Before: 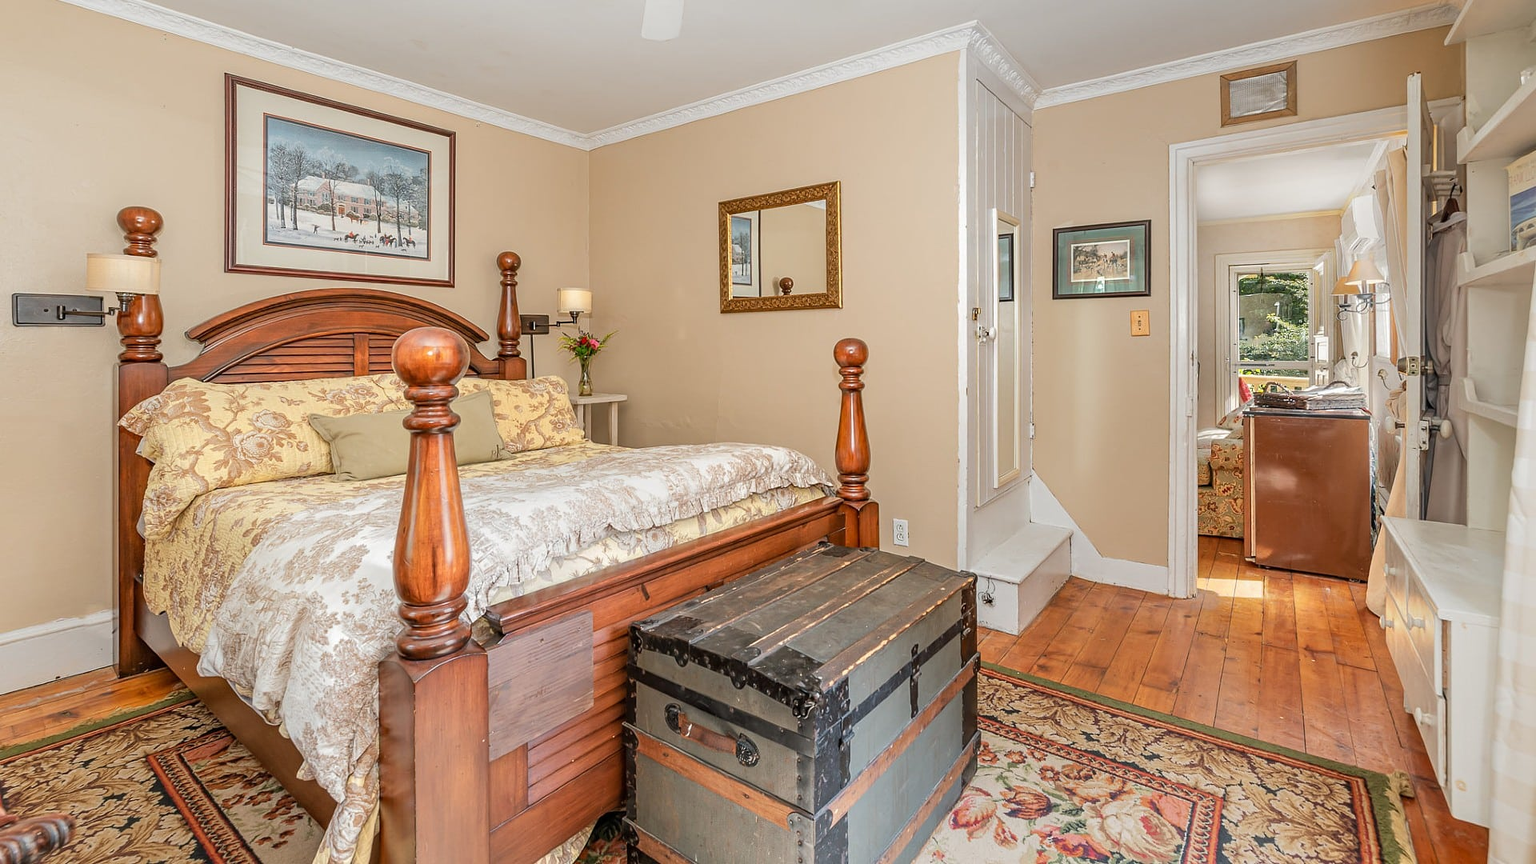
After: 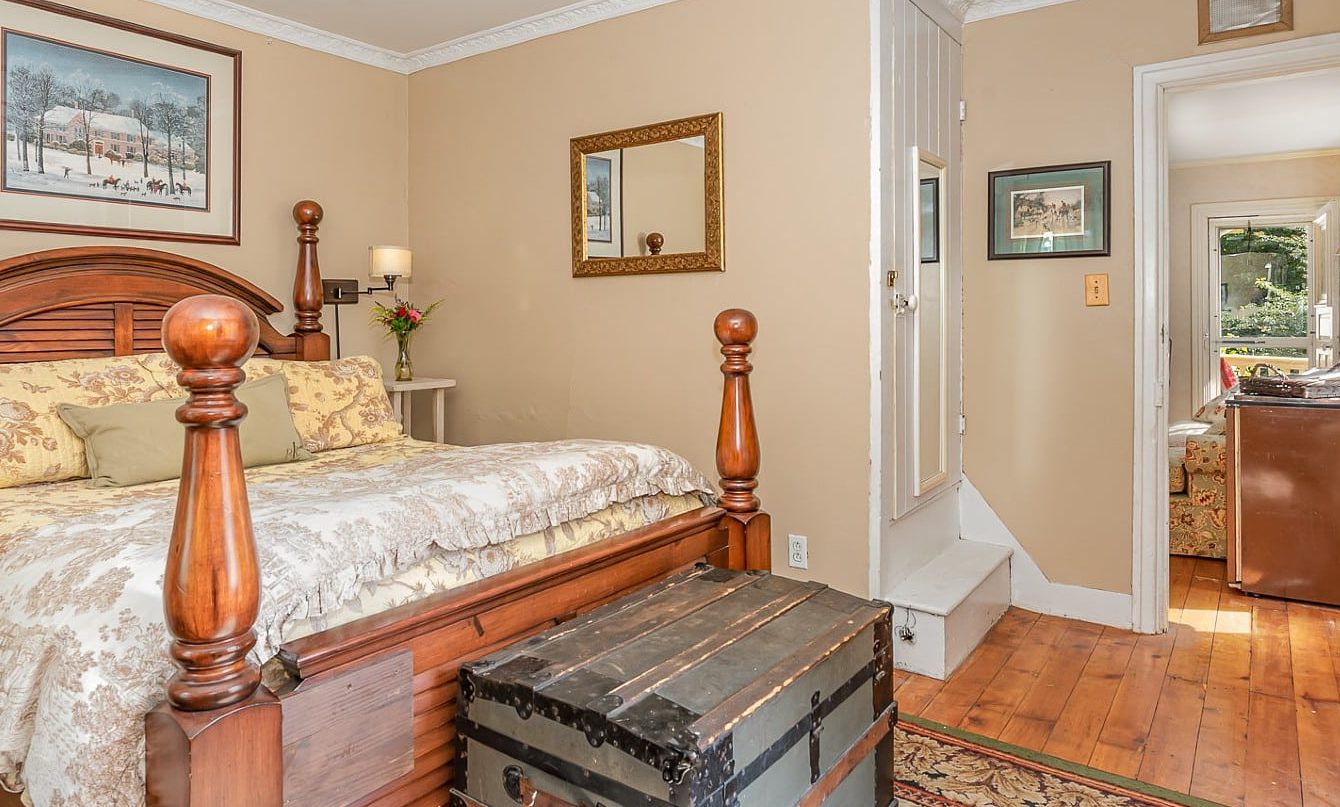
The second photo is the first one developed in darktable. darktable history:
crop and rotate: left 17.12%, top 10.664%, right 13.044%, bottom 14.575%
